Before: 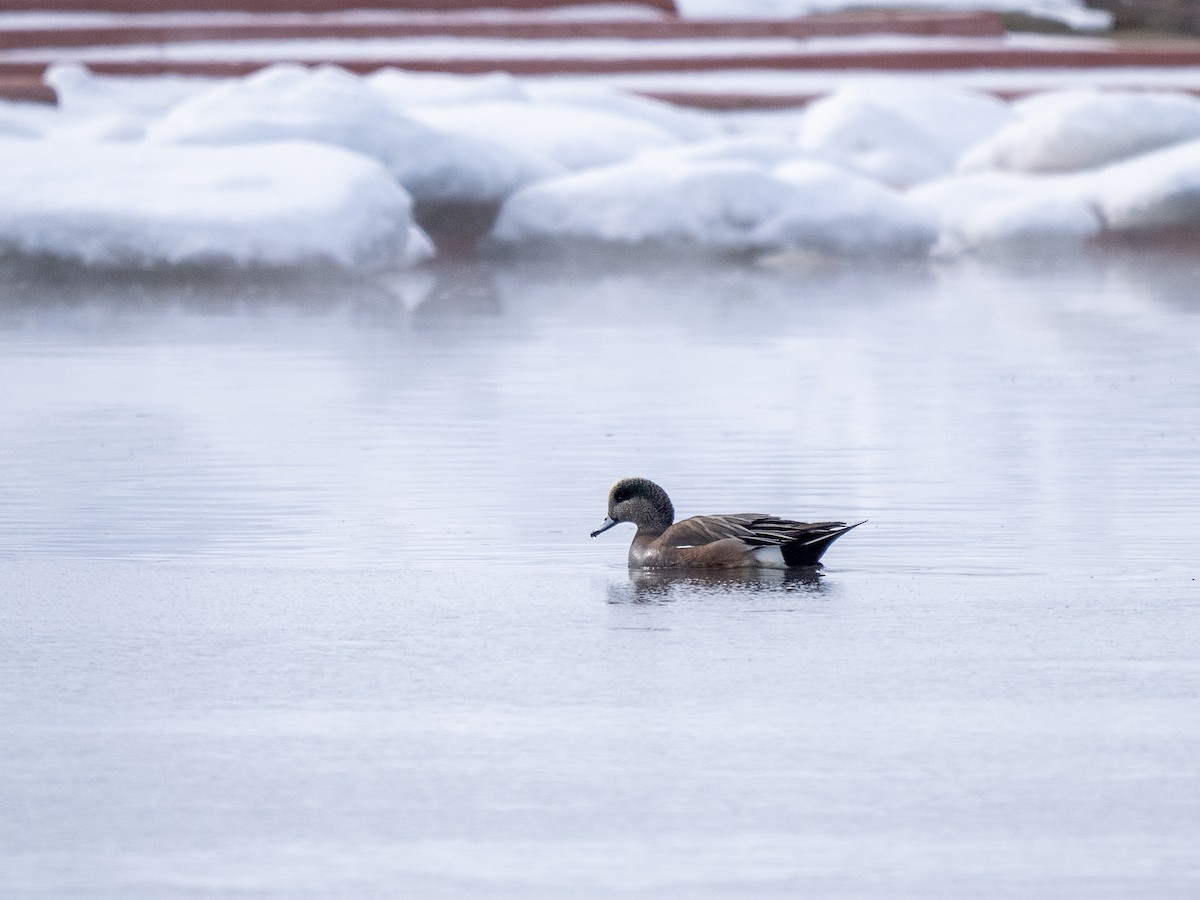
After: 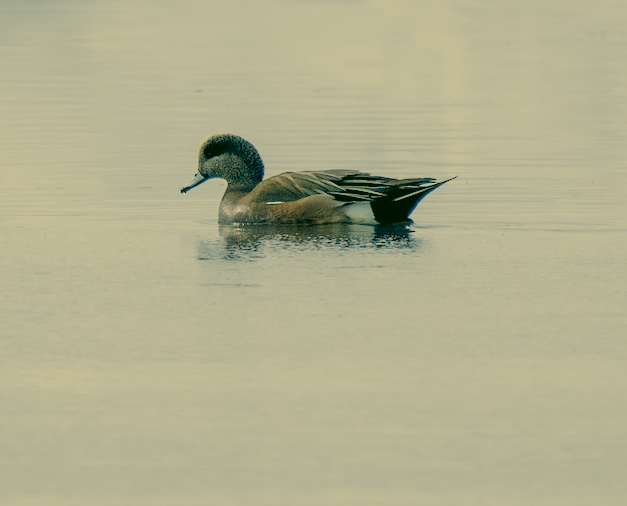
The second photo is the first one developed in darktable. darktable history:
filmic rgb: black relative exposure -6.55 EV, white relative exposure 4.7 EV, hardness 3.14, contrast 0.801
crop: left 34.2%, top 38.314%, right 13.515%, bottom 5.438%
color correction: highlights a* 5.64, highlights b* 32.86, shadows a* -26.21, shadows b* 3.88
color balance rgb: shadows lift › luminance -20.37%, perceptual saturation grading › global saturation 17.537%, global vibrance 14.355%
